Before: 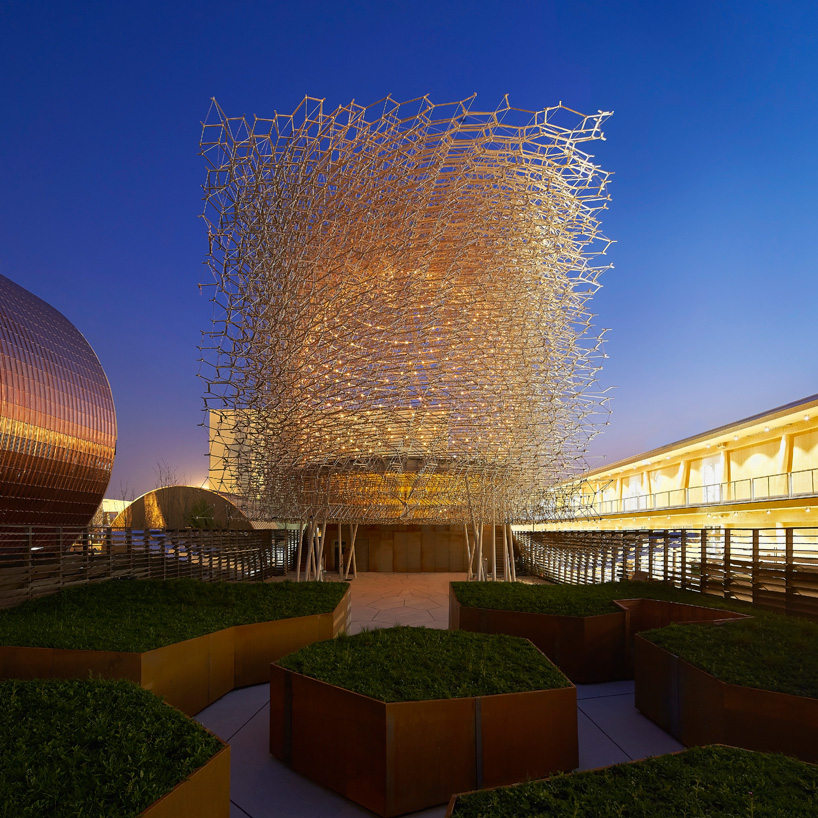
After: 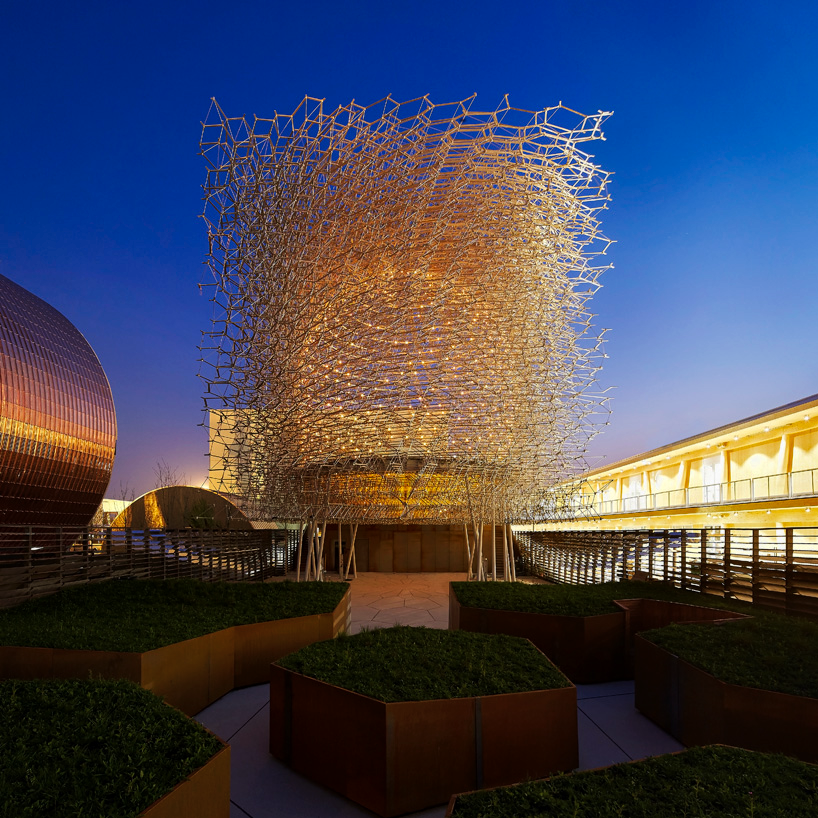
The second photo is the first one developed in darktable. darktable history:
local contrast: highlights 100%, shadows 100%, detail 120%, midtone range 0.2
tone curve: curves: ch0 [(0, 0) (0.003, 0.002) (0.011, 0.009) (0.025, 0.019) (0.044, 0.031) (0.069, 0.044) (0.1, 0.061) (0.136, 0.087) (0.177, 0.127) (0.224, 0.172) (0.277, 0.226) (0.335, 0.295) (0.399, 0.367) (0.468, 0.445) (0.543, 0.536) (0.623, 0.626) (0.709, 0.717) (0.801, 0.806) (0.898, 0.889) (1, 1)], preserve colors none
